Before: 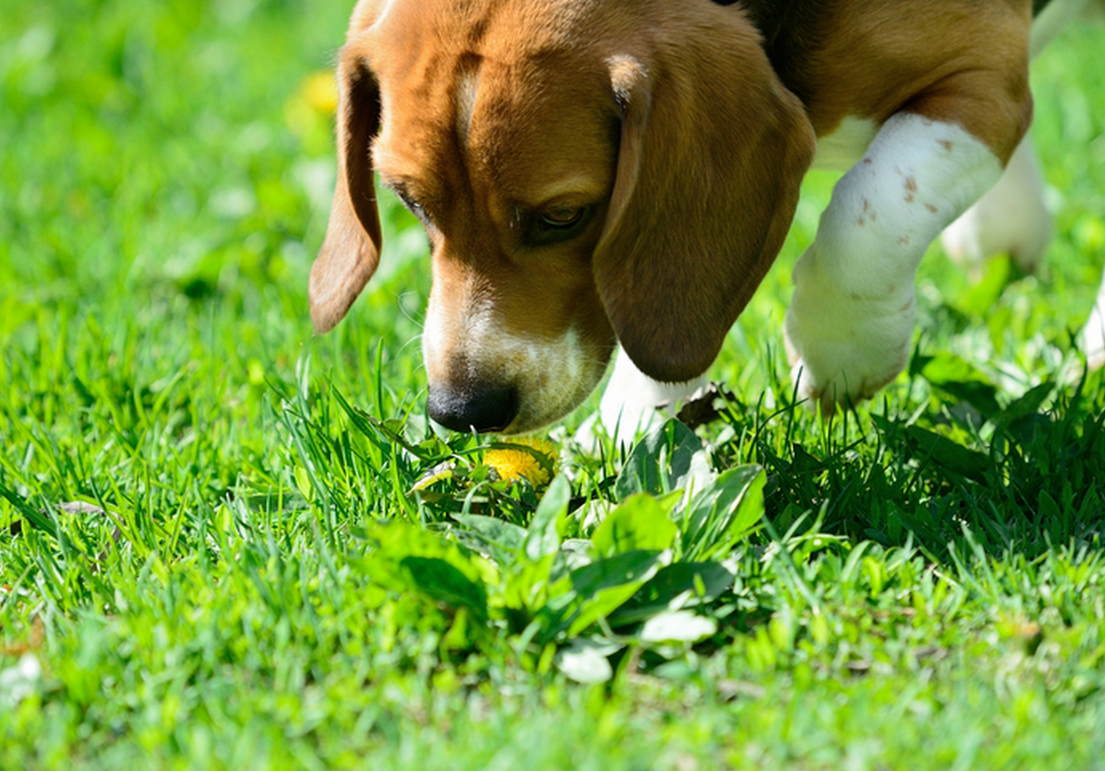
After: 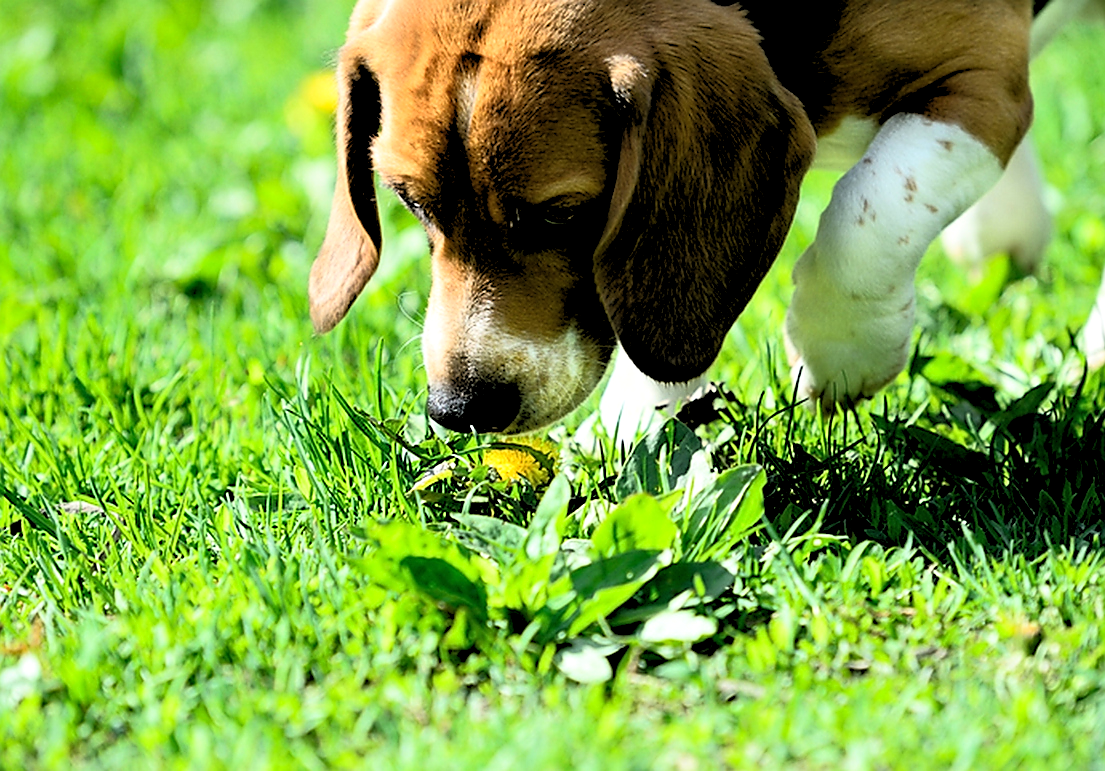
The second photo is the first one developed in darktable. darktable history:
base curve: curves: ch0 [(0, 0) (0.257, 0.25) (0.482, 0.586) (0.757, 0.871) (1, 1)]
rgb levels: levels [[0.029, 0.461, 0.922], [0, 0.5, 1], [0, 0.5, 1]]
sharpen: radius 1.4, amount 1.25, threshold 0.7
